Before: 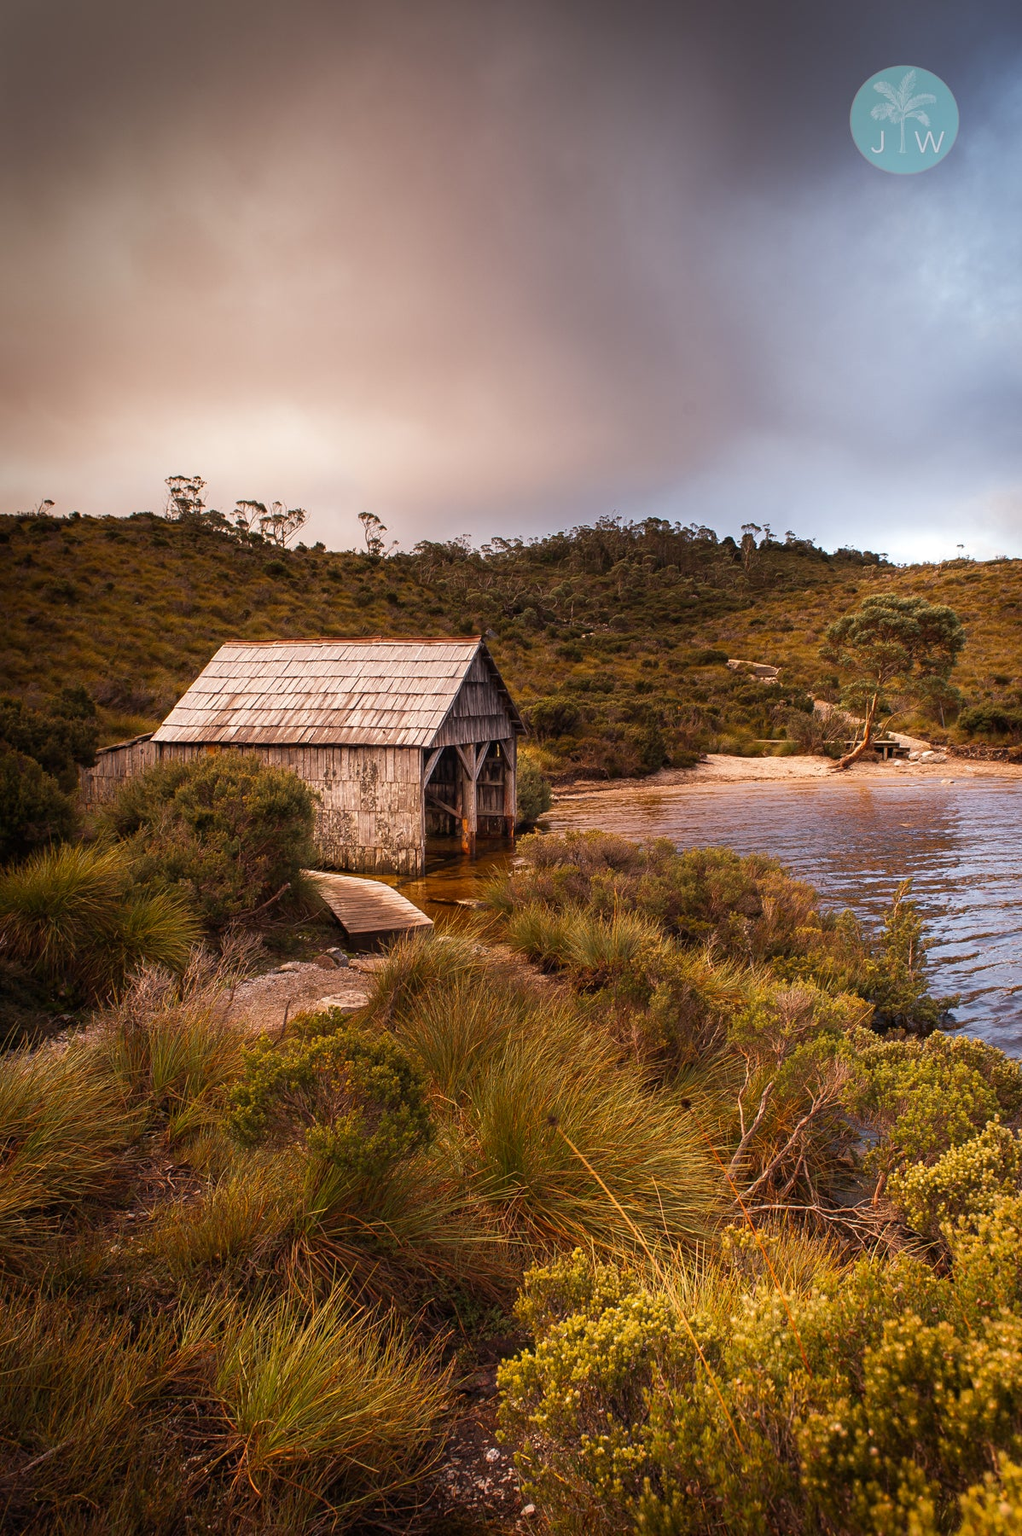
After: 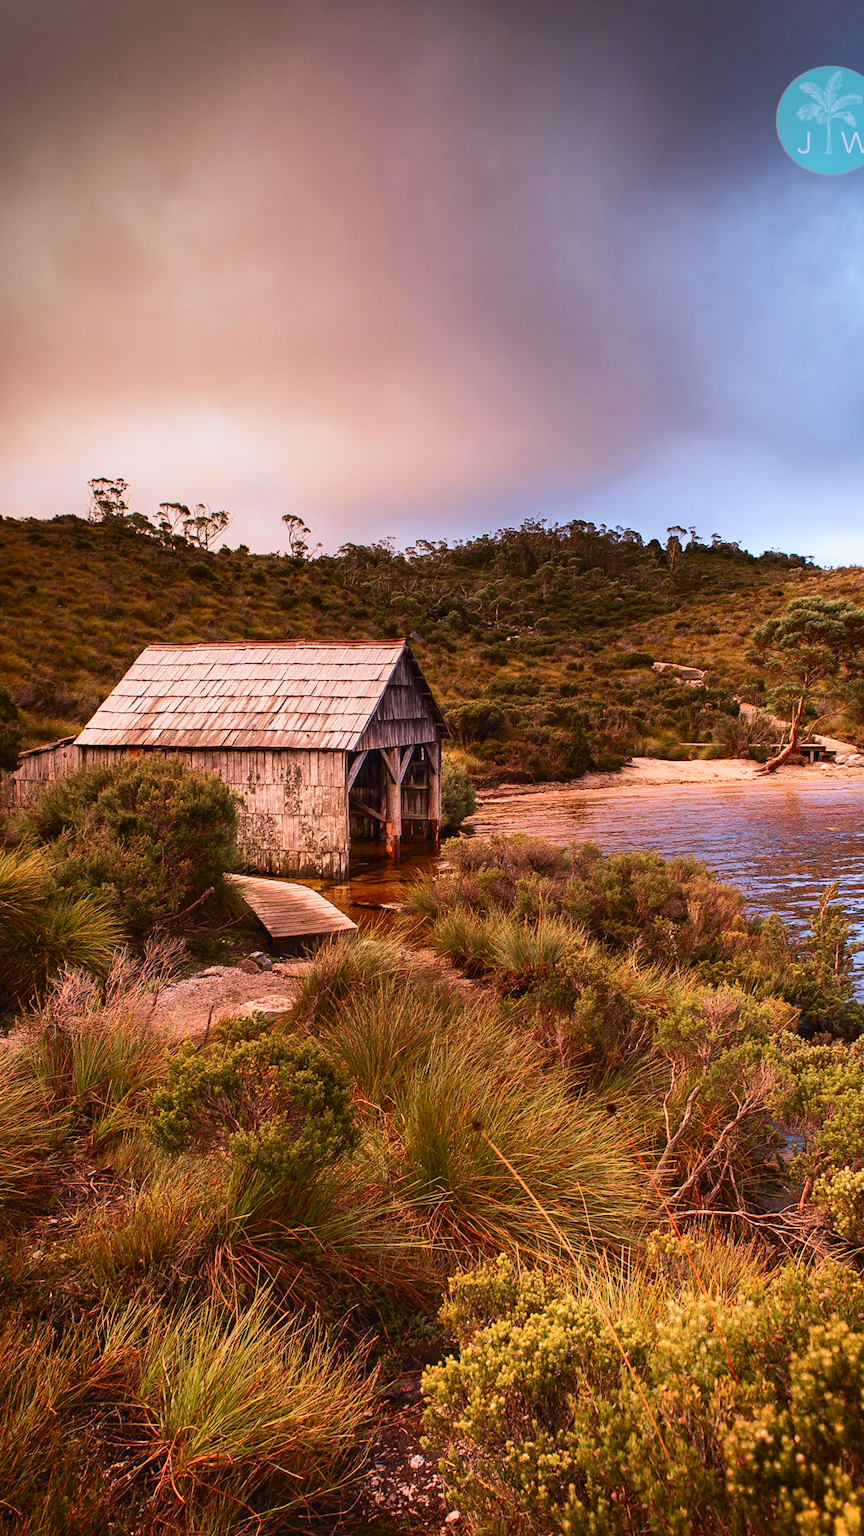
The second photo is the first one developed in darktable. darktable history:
shadows and highlights: shadows 52.42, soften with gaussian
tone curve: curves: ch0 [(0, 0.011) (0.139, 0.106) (0.295, 0.271) (0.499, 0.523) (0.739, 0.782) (0.857, 0.879) (1, 0.967)]; ch1 [(0, 0) (0.291, 0.229) (0.394, 0.365) (0.469, 0.456) (0.495, 0.497) (0.524, 0.53) (0.588, 0.62) (0.725, 0.779) (1, 1)]; ch2 [(0, 0) (0.125, 0.089) (0.35, 0.317) (0.437, 0.42) (0.502, 0.499) (0.537, 0.551) (0.613, 0.636) (1, 1)], color space Lab, independent channels, preserve colors none
velvia: on, module defaults
crop: left 7.598%, right 7.873%
color correction: highlights a* -0.772, highlights b* -8.92
